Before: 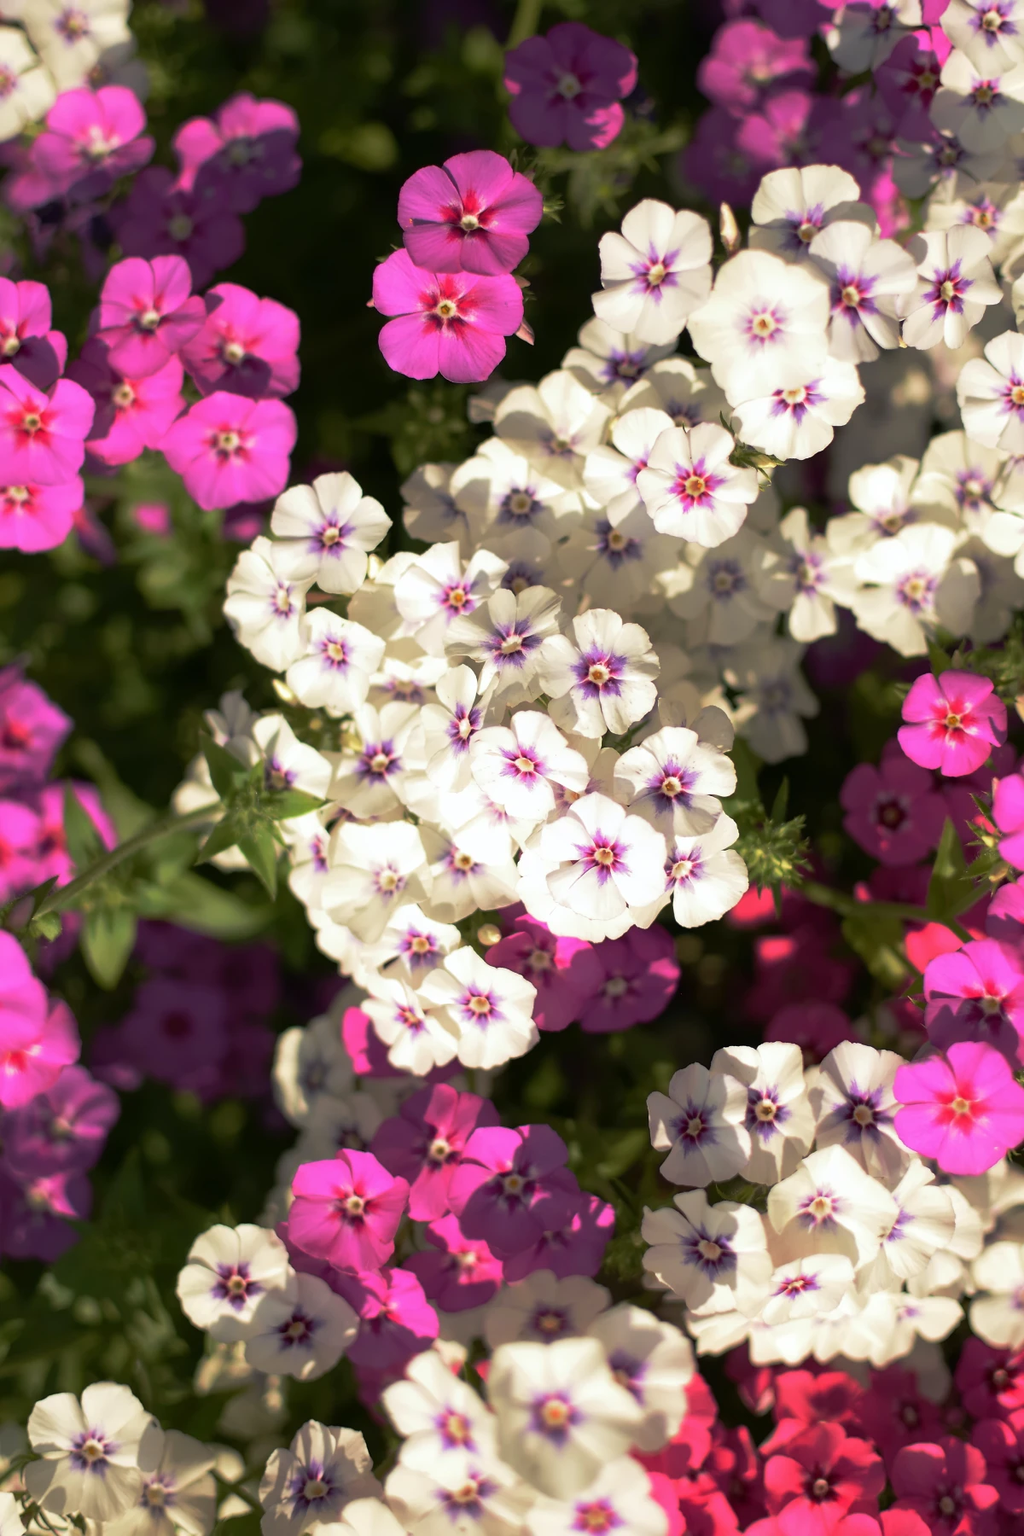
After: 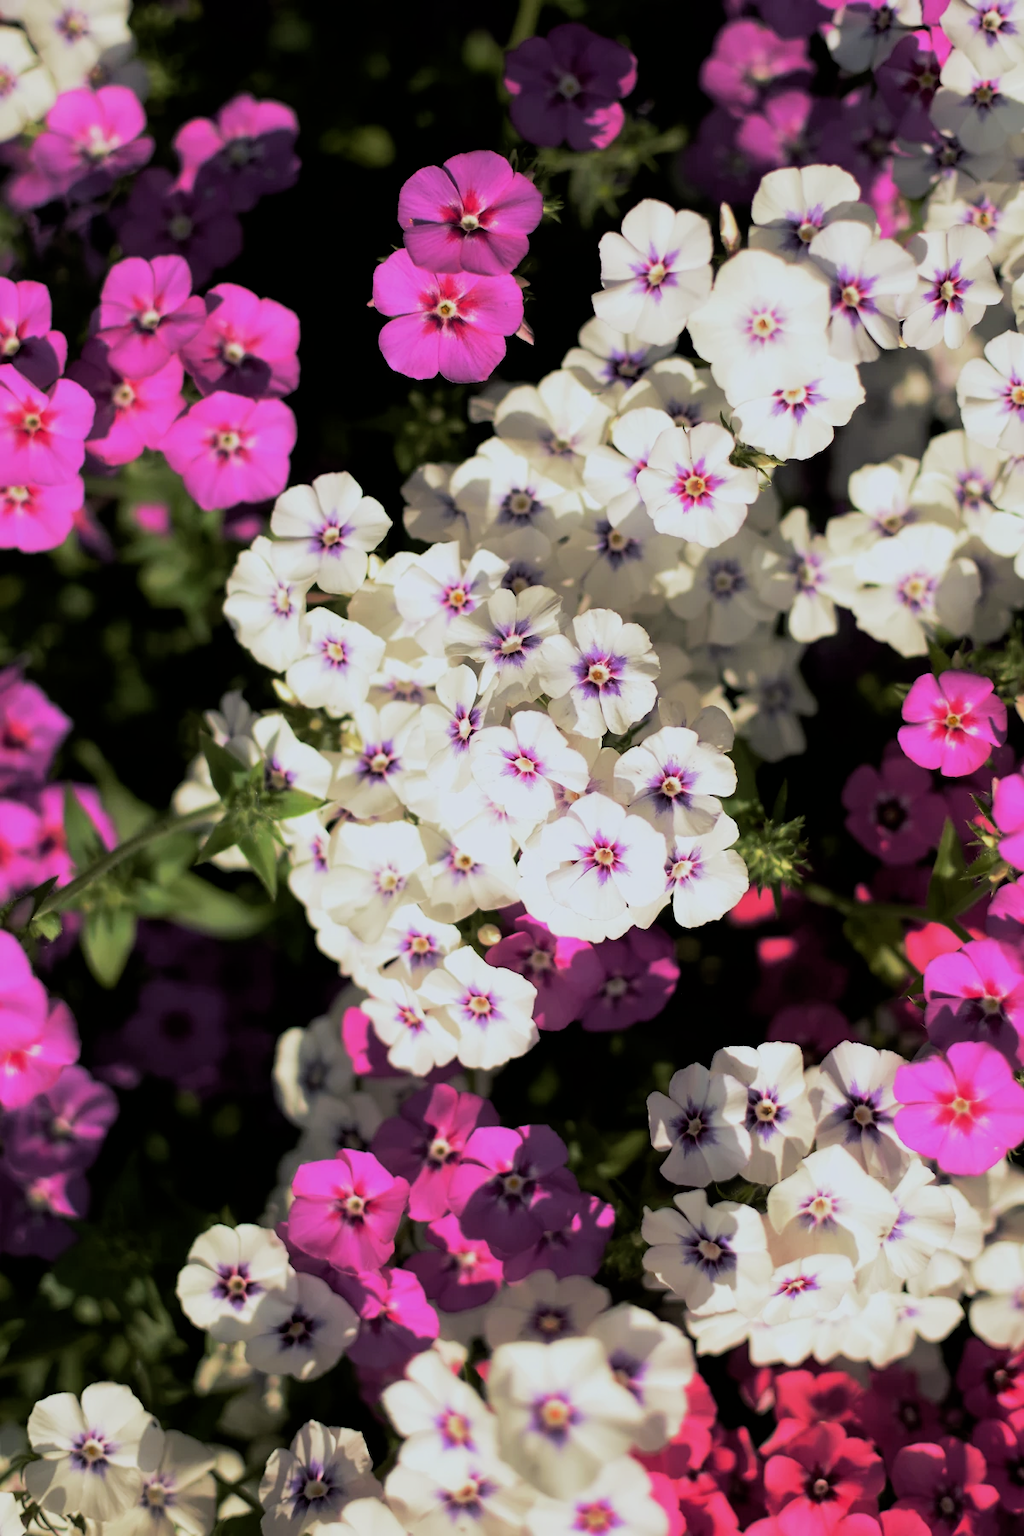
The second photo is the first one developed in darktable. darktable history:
white balance: red 0.967, blue 1.049
filmic rgb: black relative exposure -5 EV, hardness 2.88, contrast 1.2
